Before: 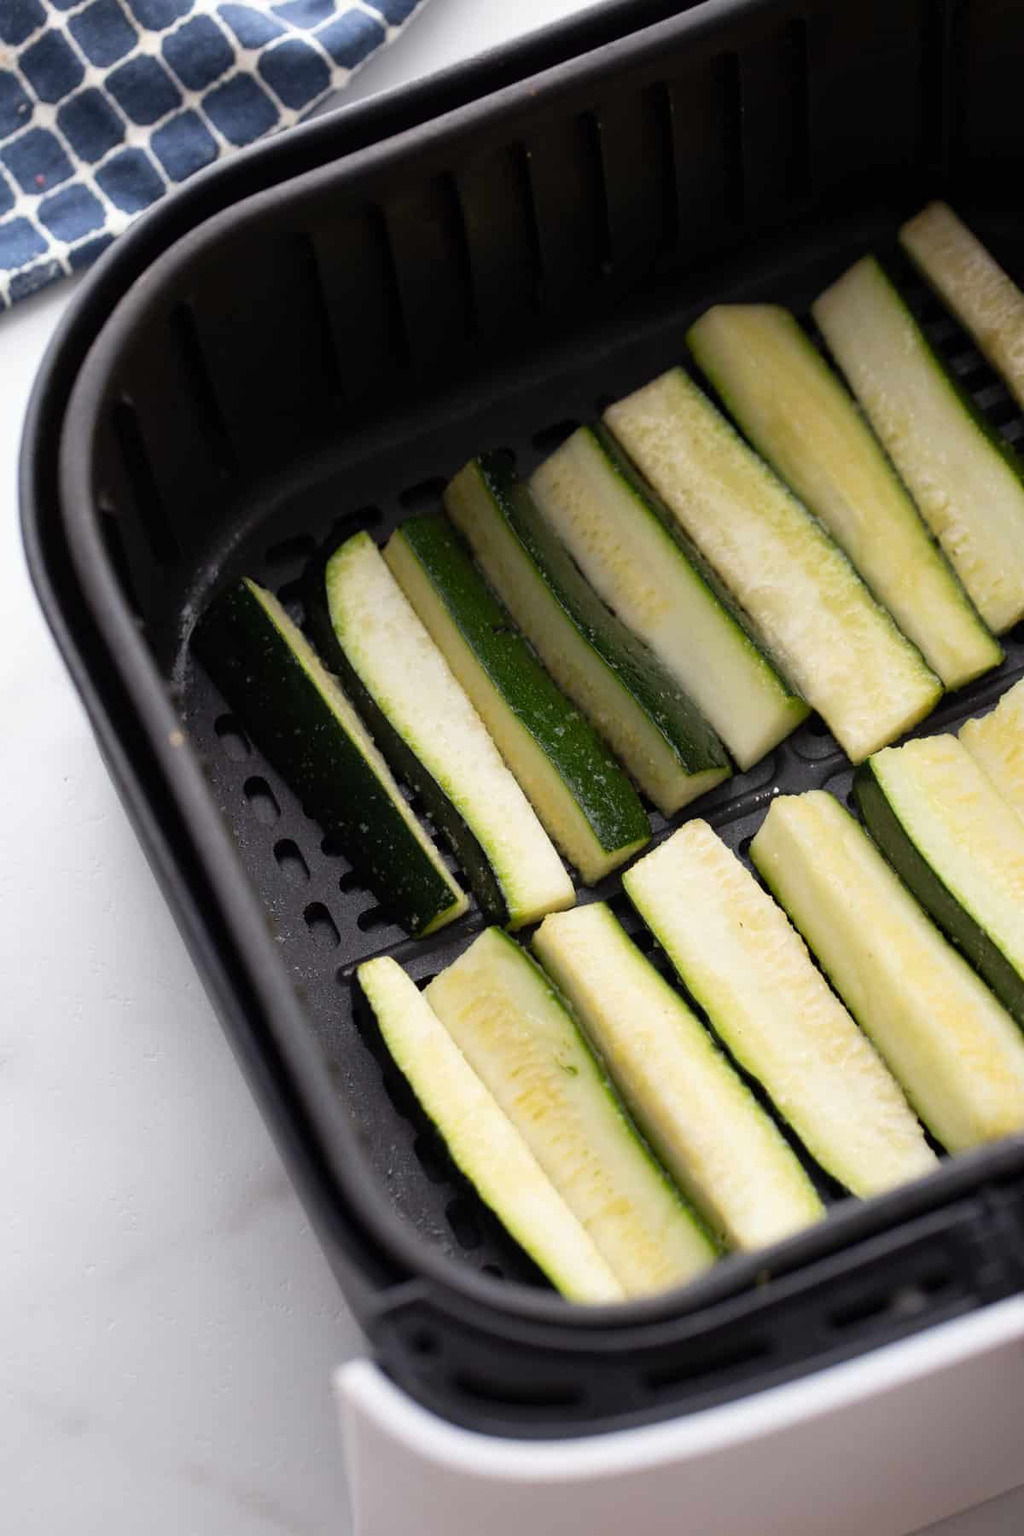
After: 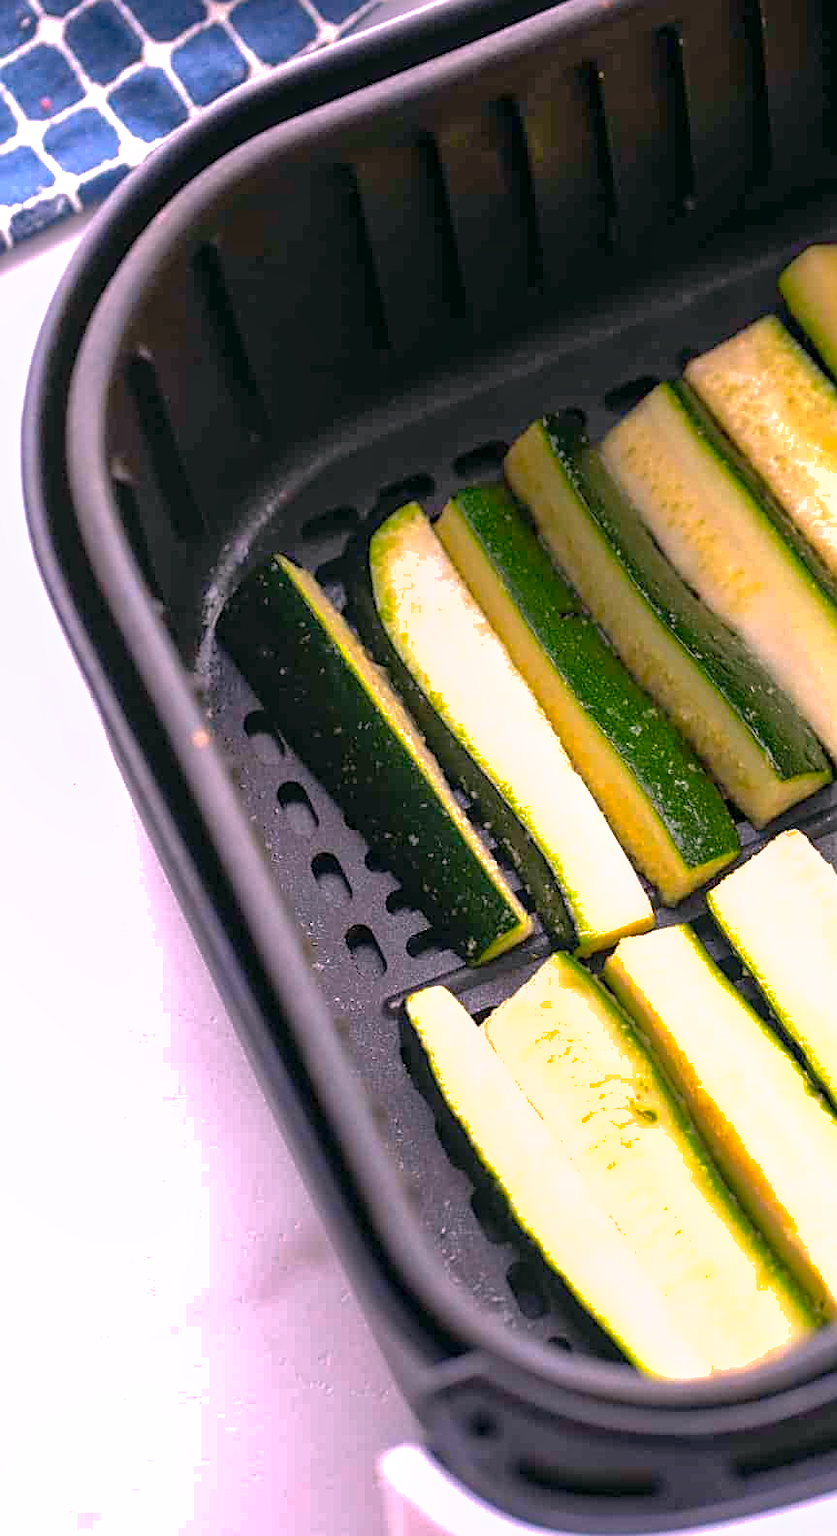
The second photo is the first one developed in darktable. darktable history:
shadows and highlights: on, module defaults
crop: top 5.803%, right 27.864%, bottom 5.804%
sharpen: on, module defaults
exposure: black level correction 0, exposure 0.7 EV, compensate exposure bias true, compensate highlight preservation false
local contrast: on, module defaults
white balance: red 1.188, blue 1.11
color correction: highlights a* -7.33, highlights b* 1.26, shadows a* -3.55, saturation 1.4
